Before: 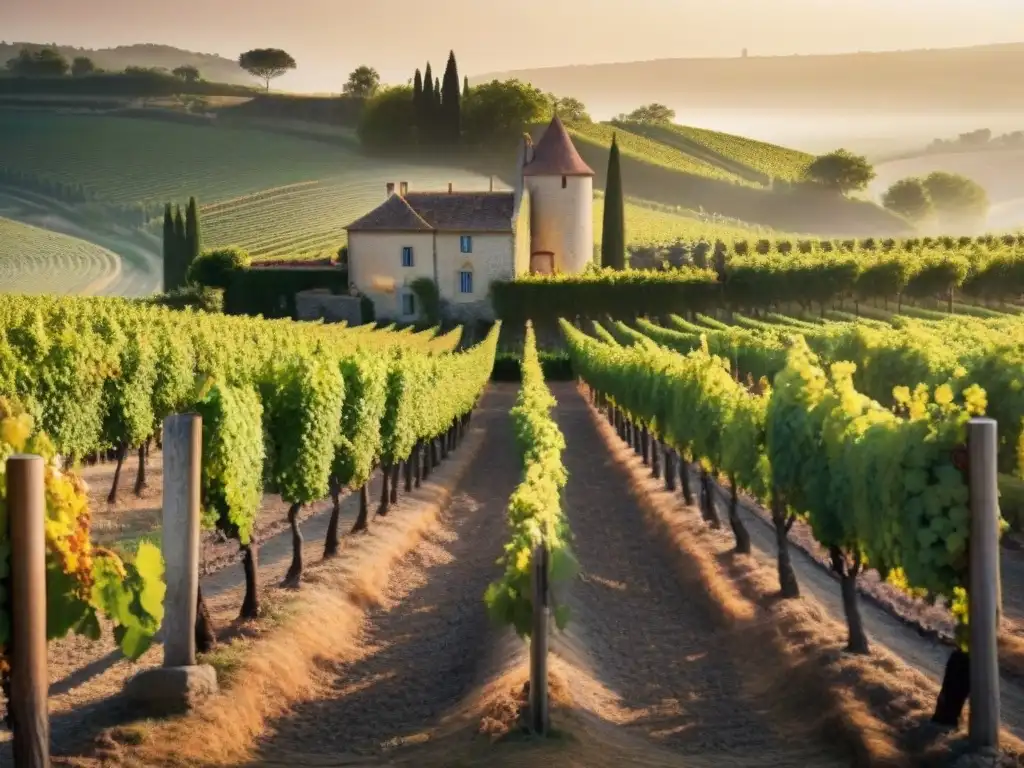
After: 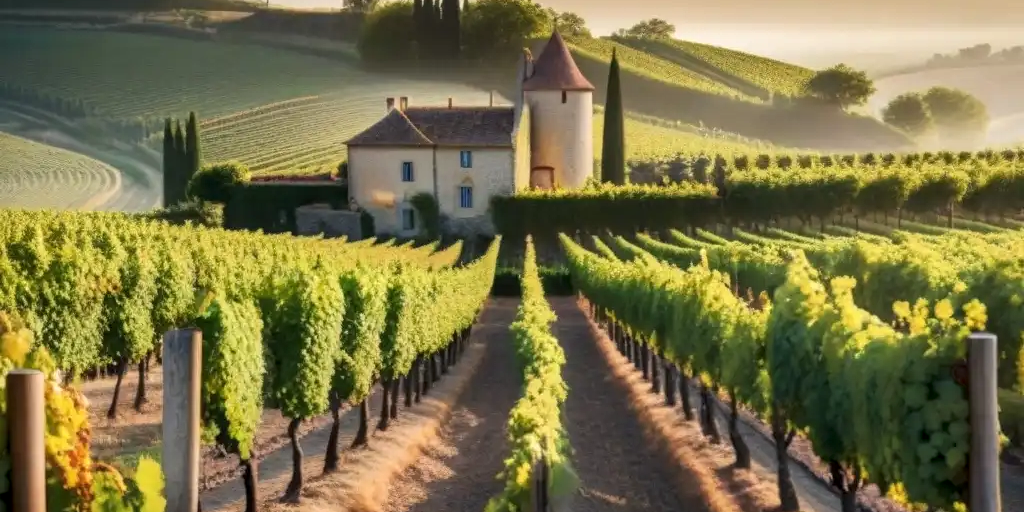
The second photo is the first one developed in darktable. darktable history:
local contrast: on, module defaults
crop: top 11.147%, bottom 22.144%
